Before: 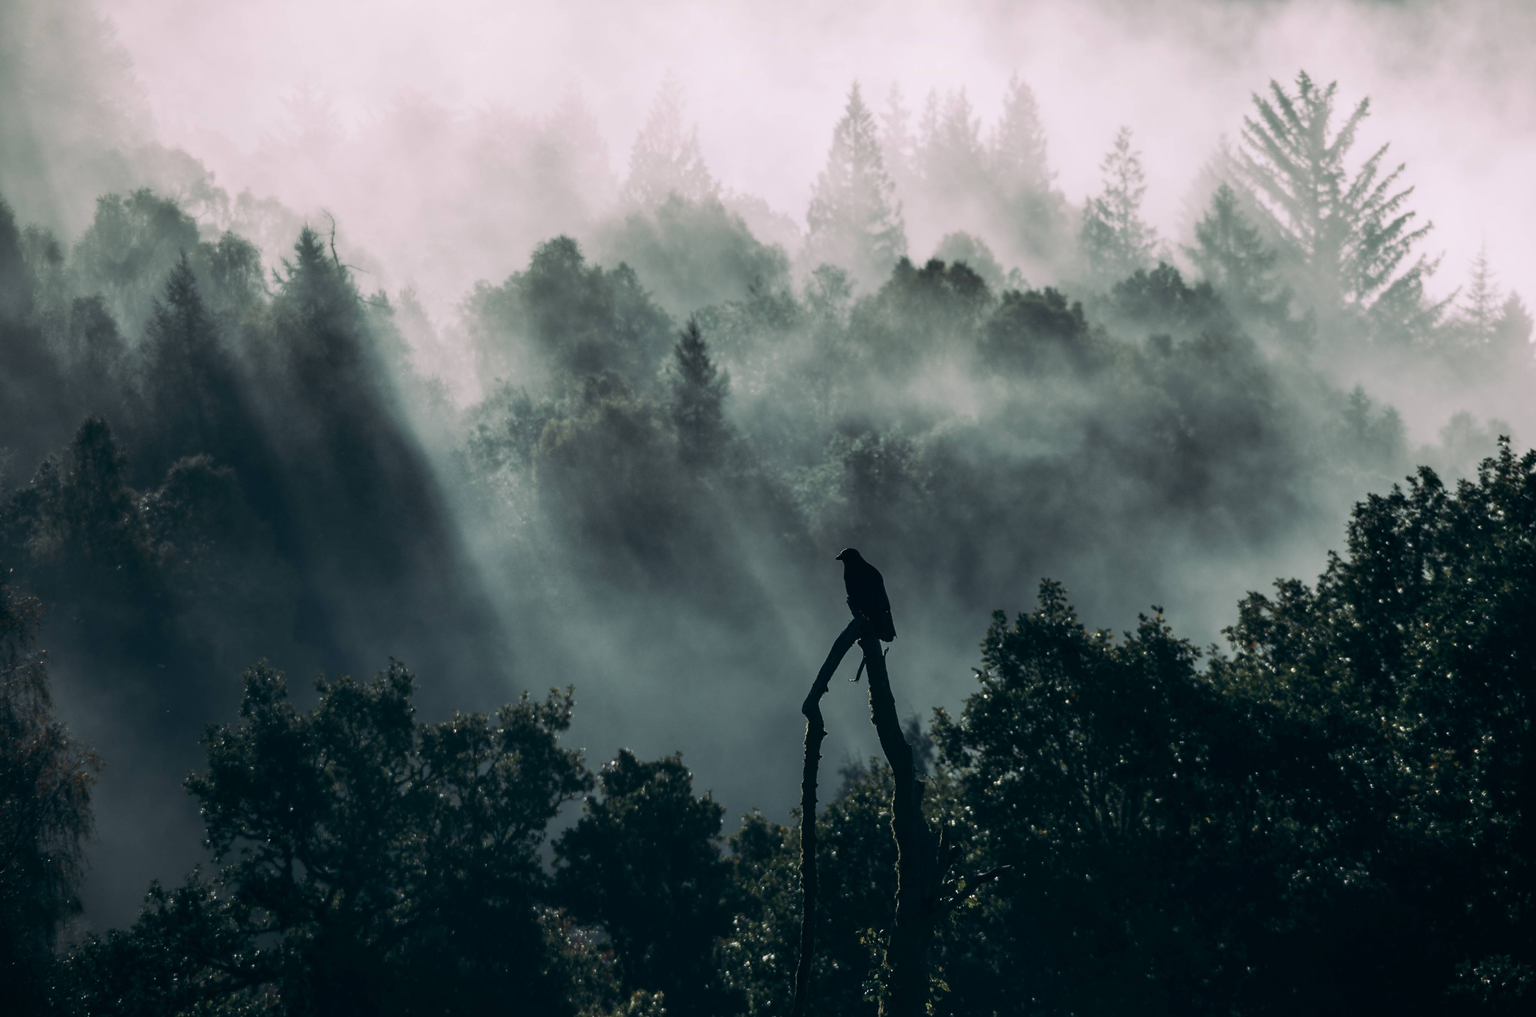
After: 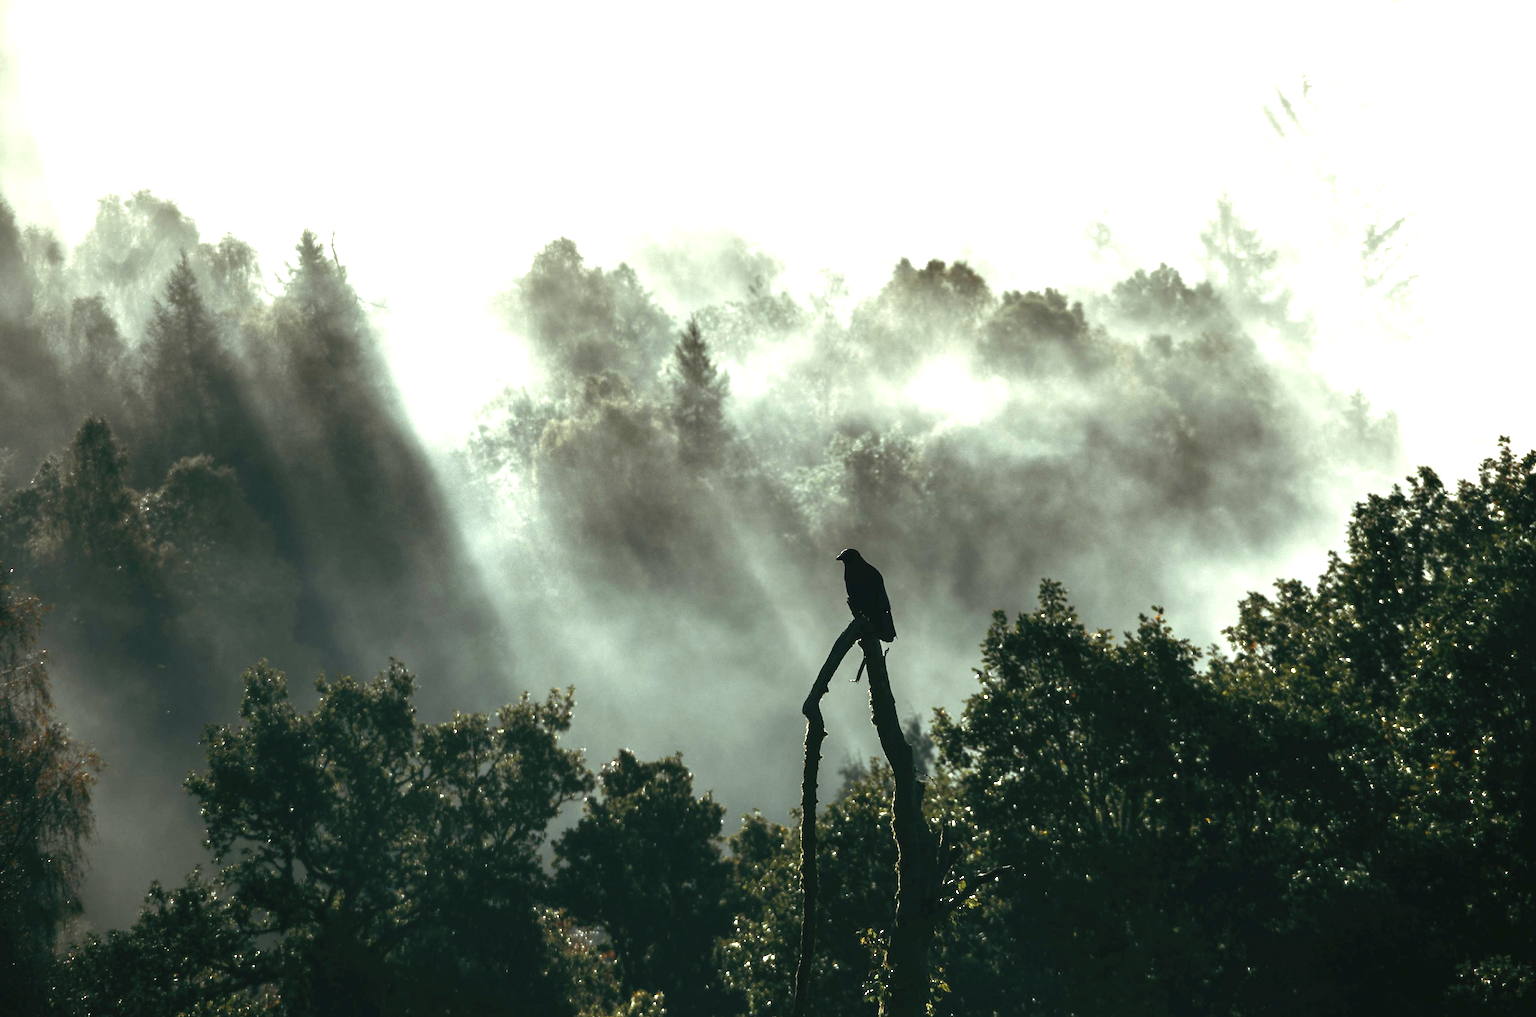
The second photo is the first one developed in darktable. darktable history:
exposure: black level correction 0, exposure 1 EV, compensate highlight preservation false
color balance rgb: power › chroma 2.493%, power › hue 69.32°, highlights gain › luminance 14.811%, linear chroma grading › global chroma -15.557%, perceptual saturation grading › global saturation 20%, perceptual saturation grading › highlights -24.955%, perceptual saturation grading › shadows 26.125%, perceptual brilliance grading › global brilliance 17.689%
